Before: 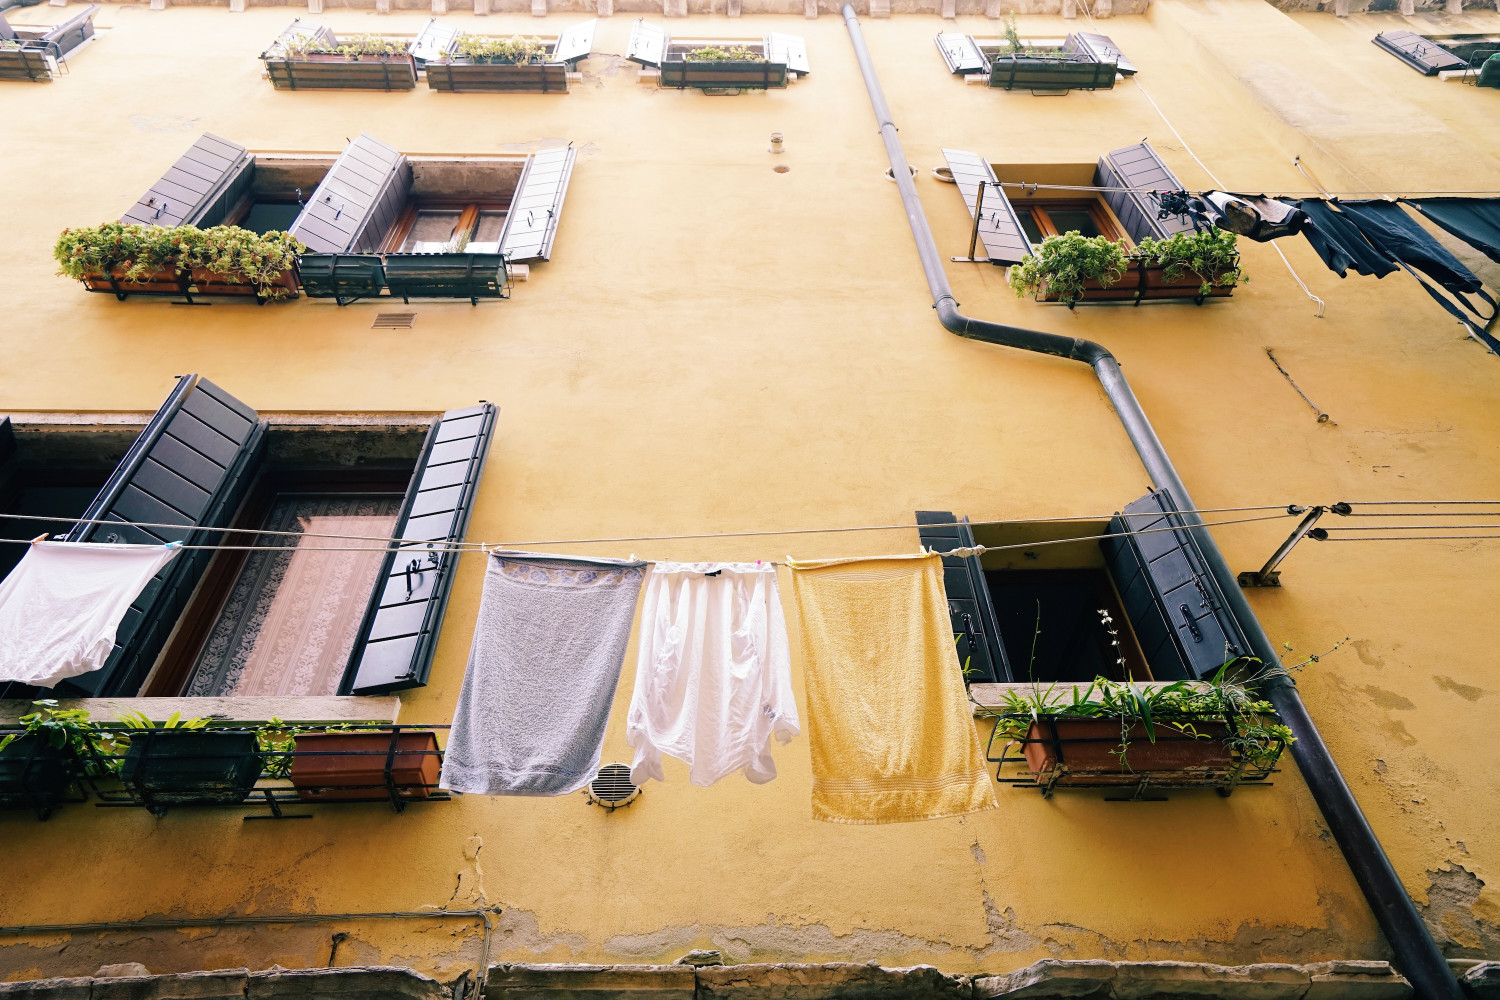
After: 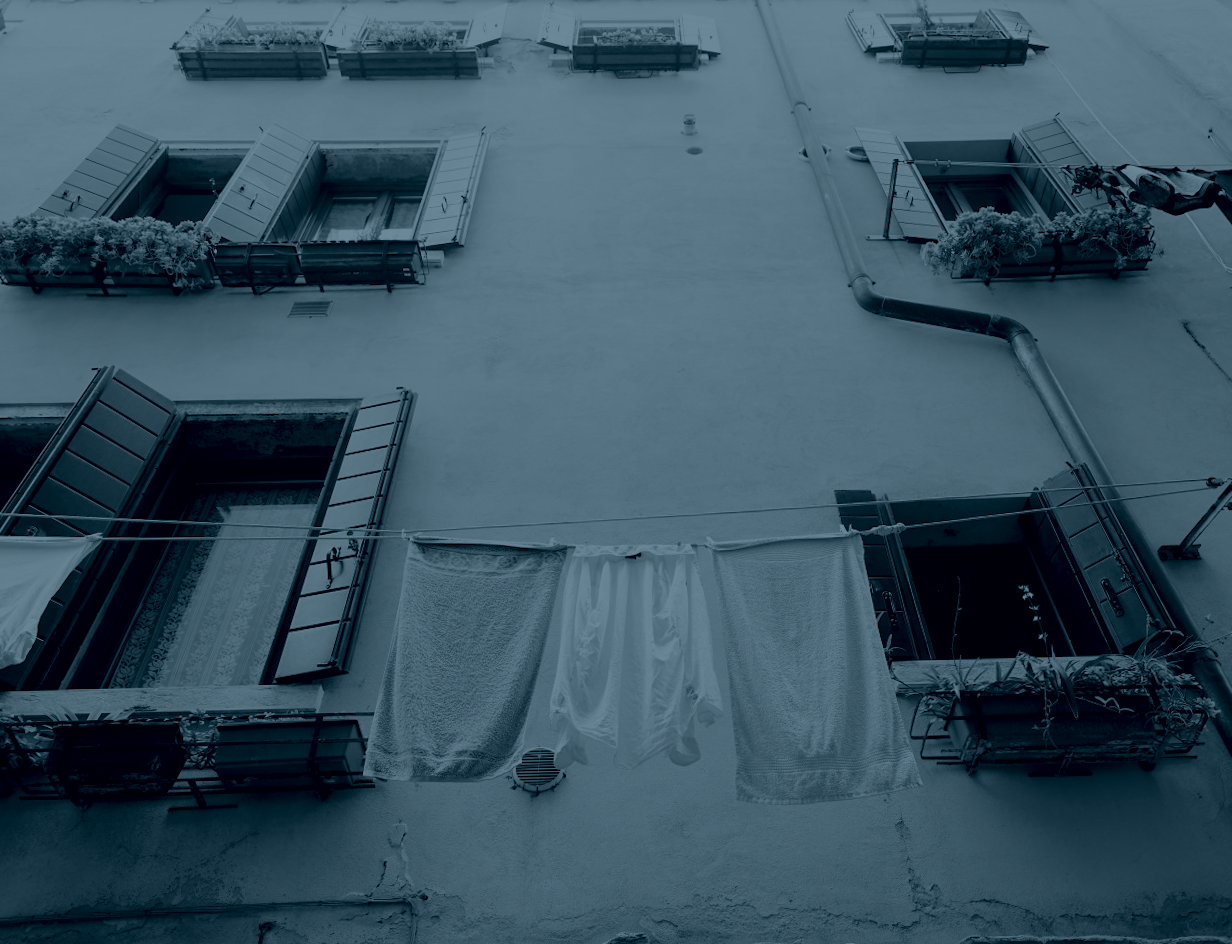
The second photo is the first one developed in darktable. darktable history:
tone equalizer: on, module defaults
crop and rotate: angle 1°, left 4.281%, top 0.642%, right 11.383%, bottom 2.486%
colorize: hue 194.4°, saturation 29%, source mix 61.75%, lightness 3.98%, version 1
